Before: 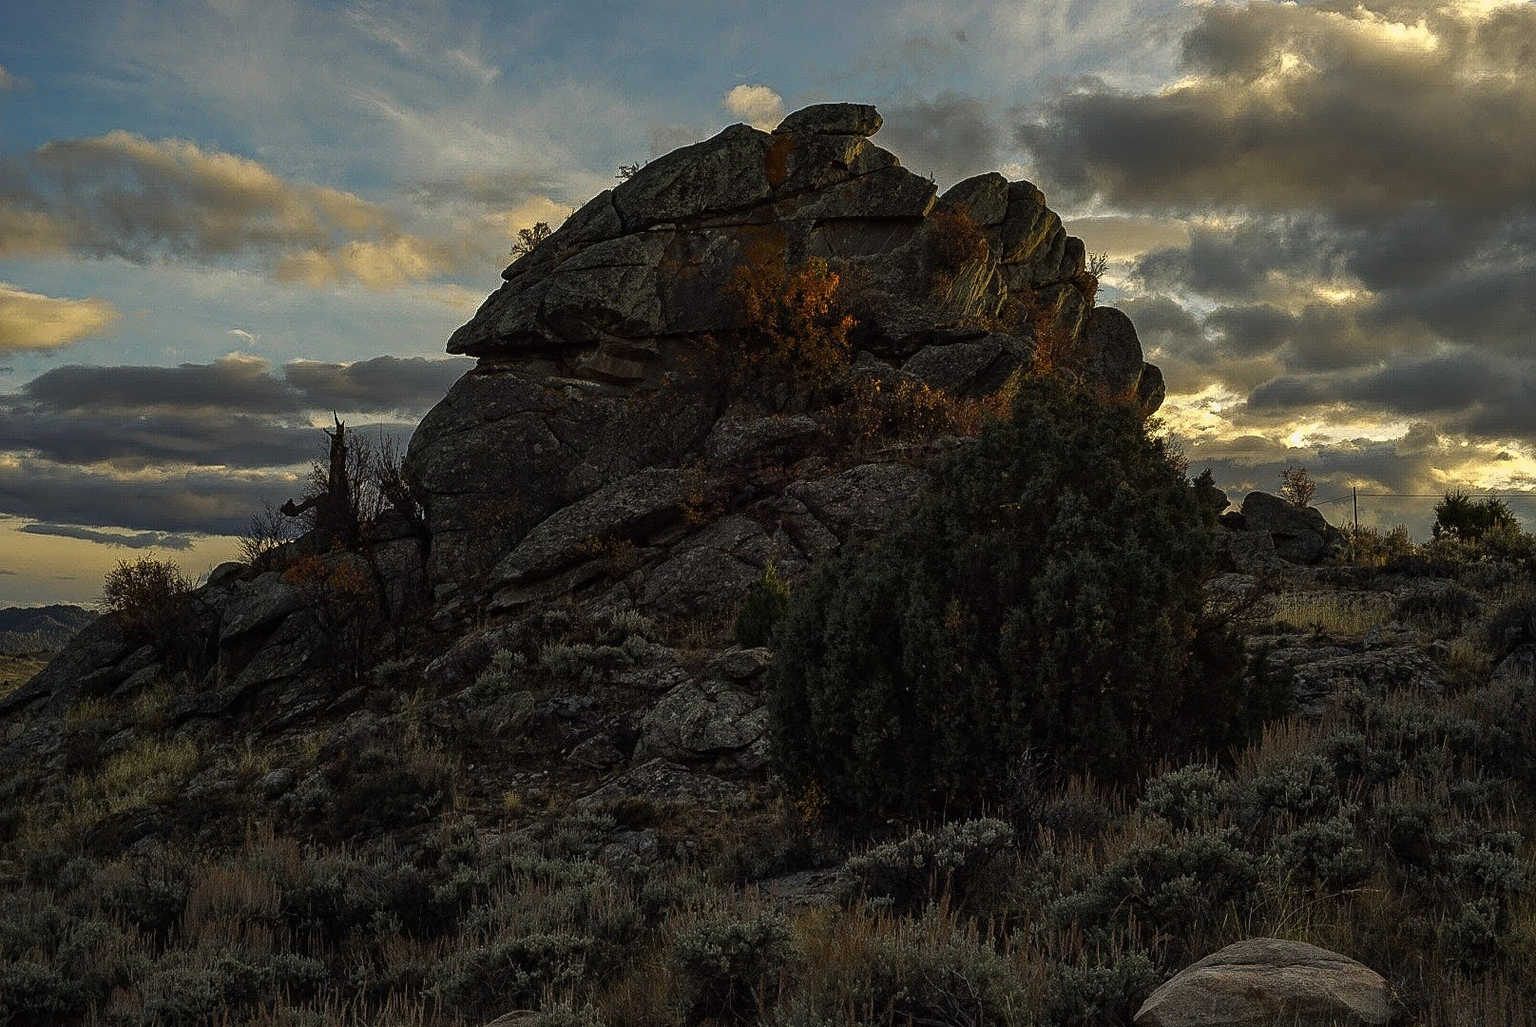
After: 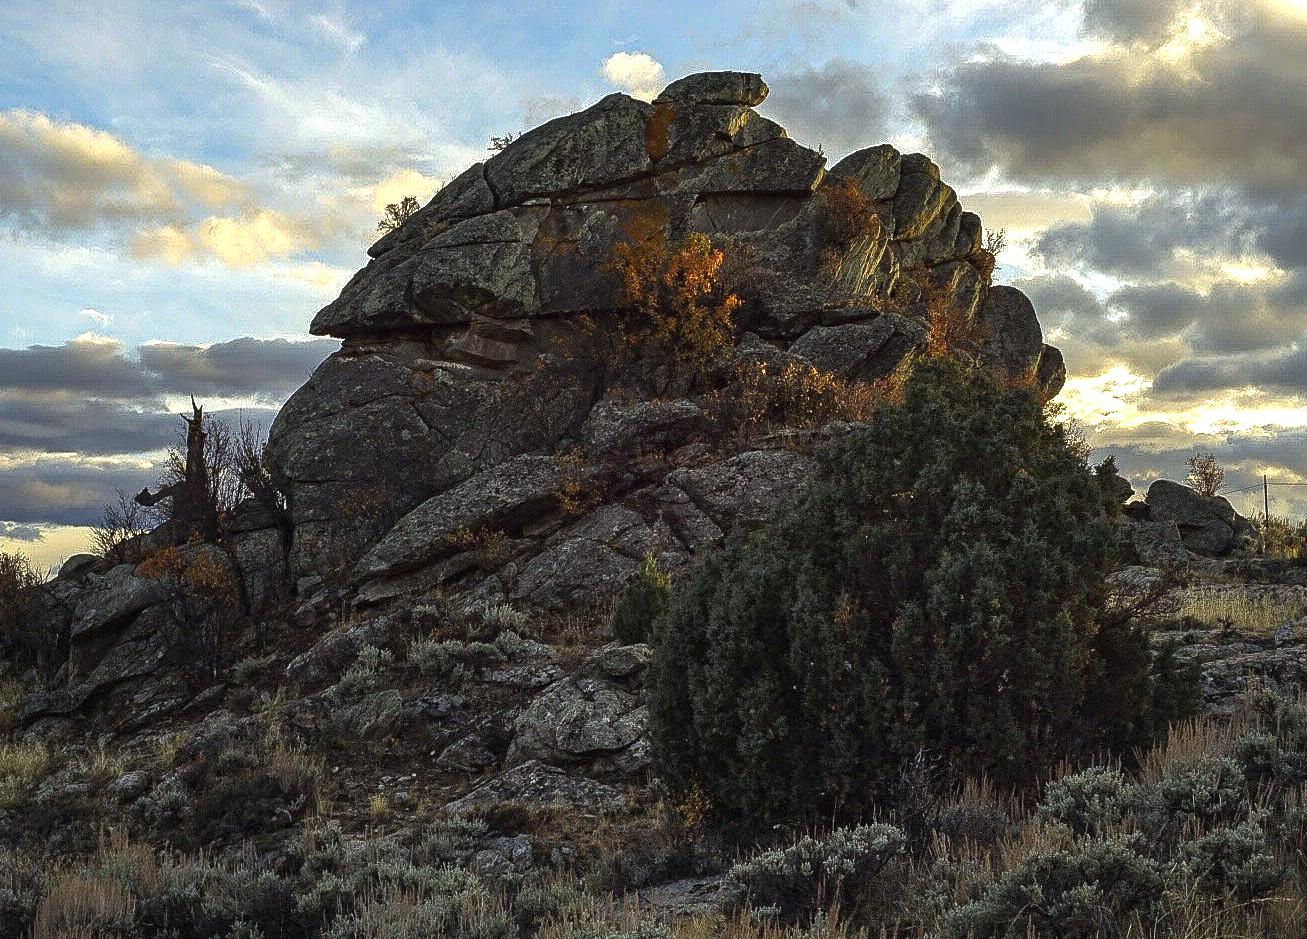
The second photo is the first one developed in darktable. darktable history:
exposure: black level correction 0, exposure 1.45 EV, compensate exposure bias true, compensate highlight preservation false
white balance: red 0.954, blue 1.079
crop: left 9.929%, top 3.475%, right 9.188%, bottom 9.529%
